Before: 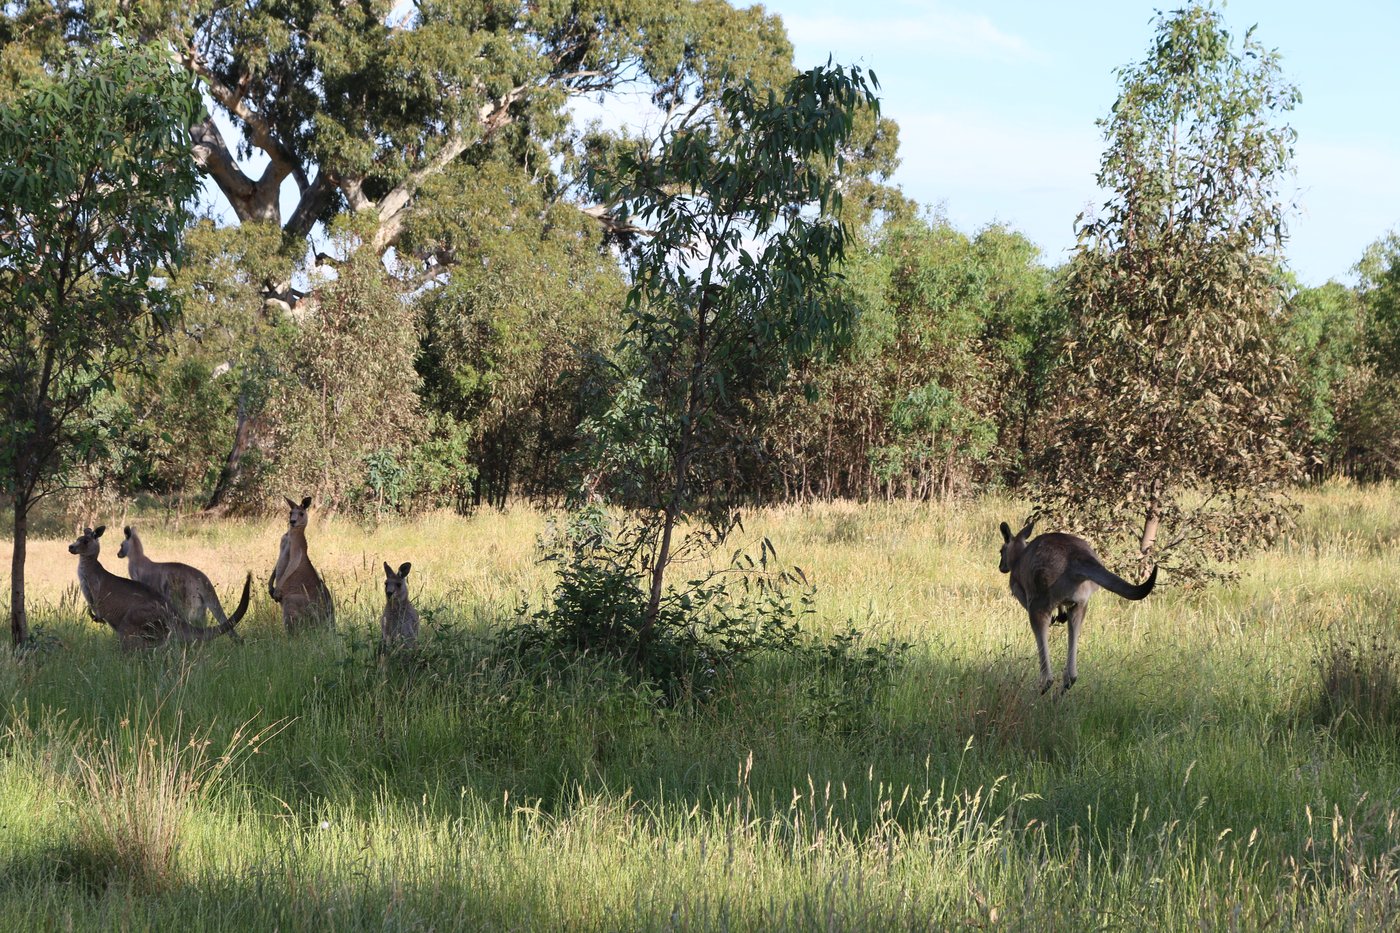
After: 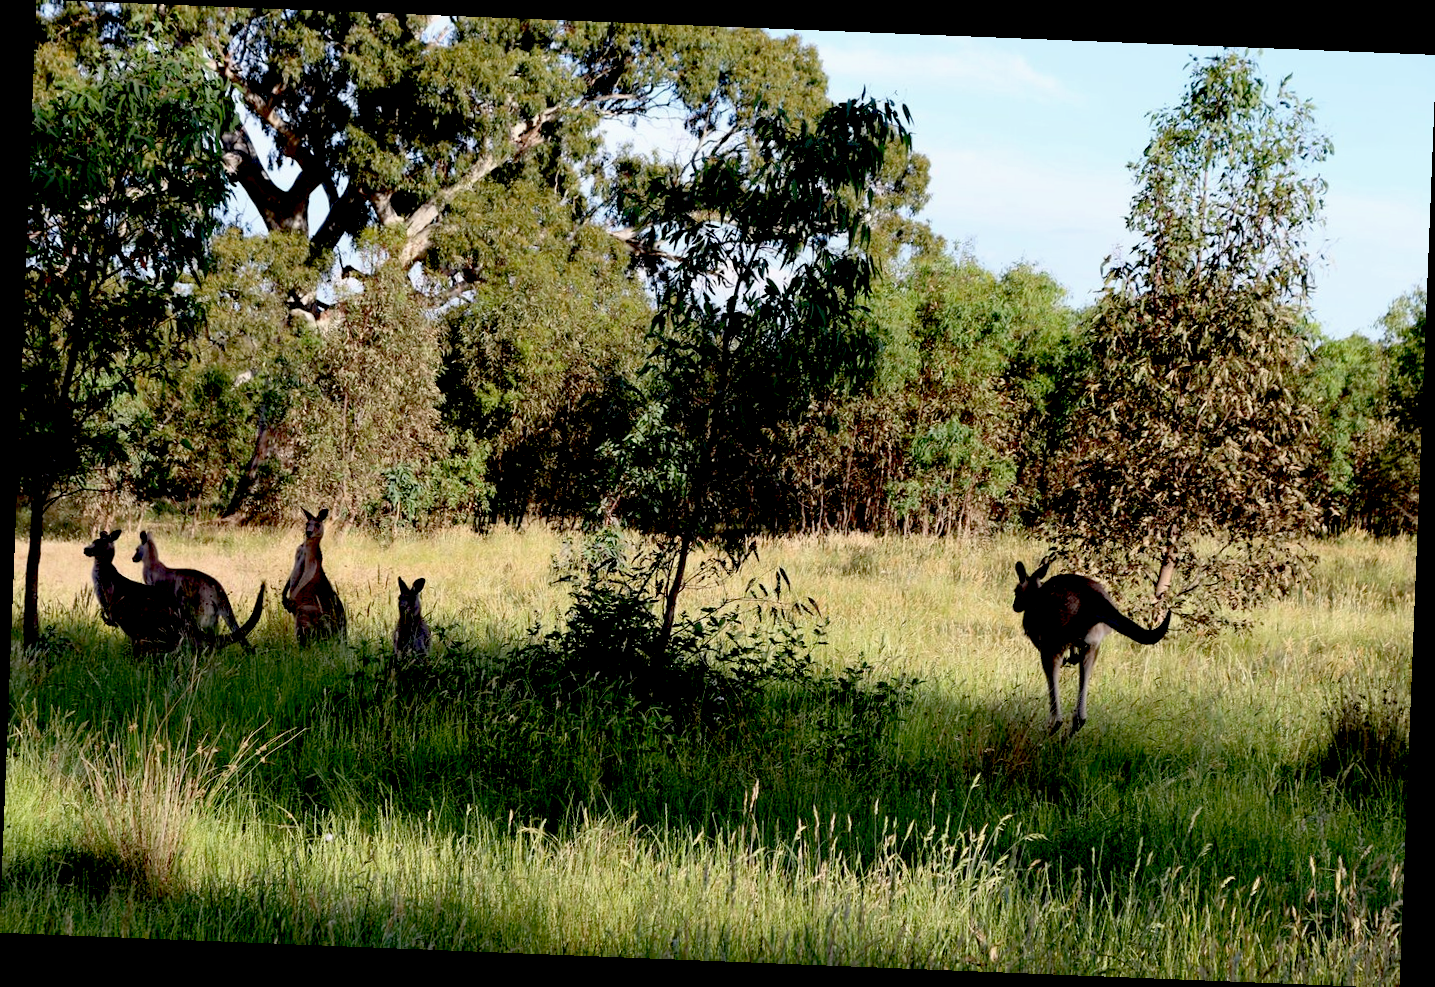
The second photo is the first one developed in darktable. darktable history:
rotate and perspective: rotation 2.27°, automatic cropping off
exposure: black level correction 0.056, exposure -0.039 EV, compensate highlight preservation false
